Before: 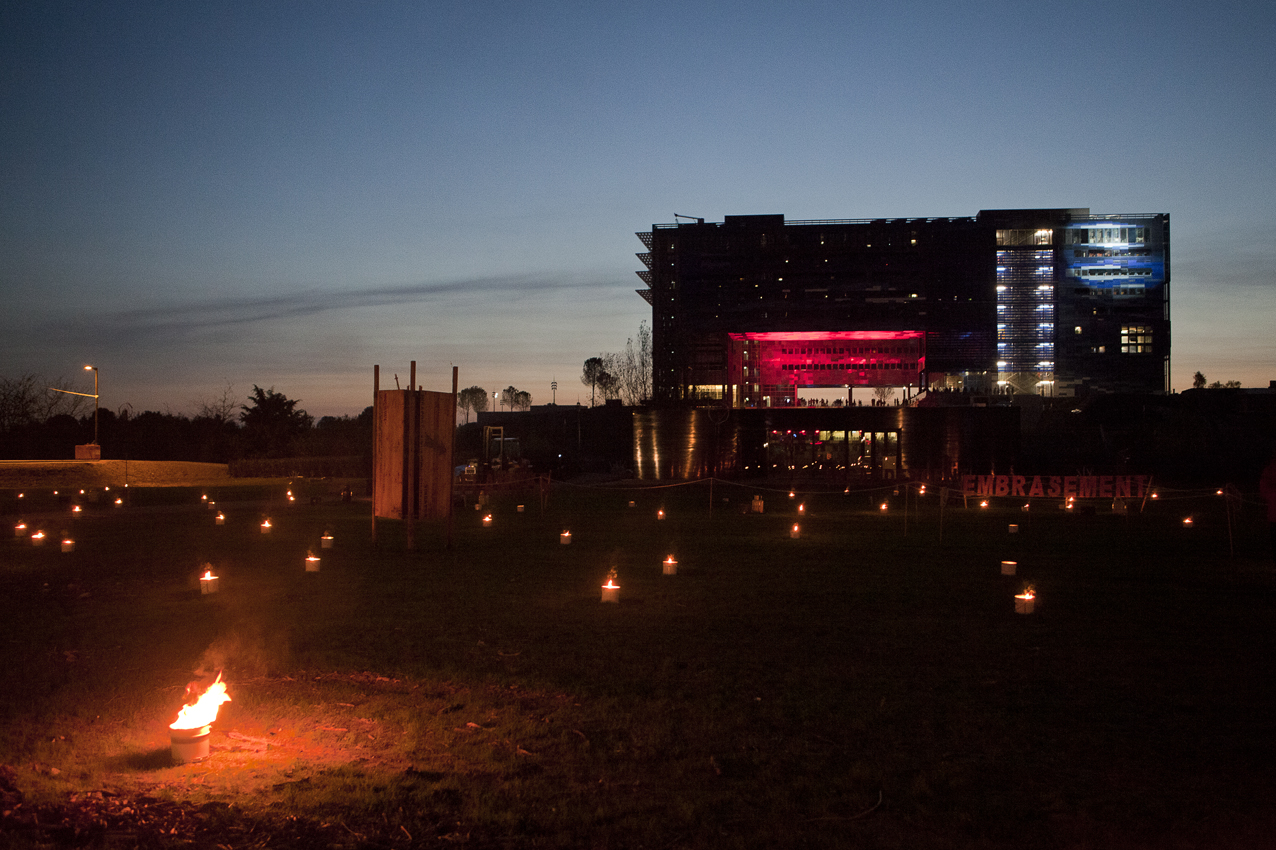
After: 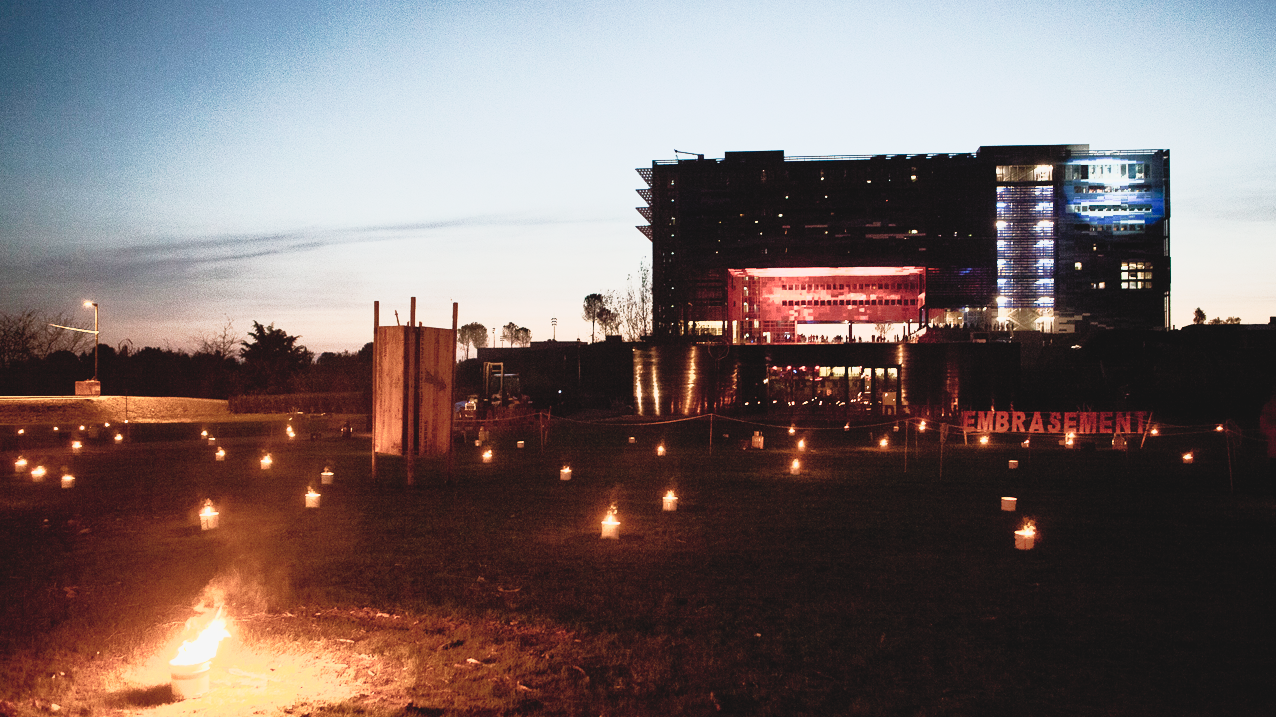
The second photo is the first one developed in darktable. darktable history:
crop: top 7.583%, bottom 7.956%
contrast brightness saturation: contrast 0.569, brightness 0.577, saturation -0.326
shadows and highlights: on, module defaults
exposure: black level correction 0, exposure 0.499 EV, compensate highlight preservation false
tone equalizer: on, module defaults
tone curve: curves: ch0 [(0.003, 0.032) (0.037, 0.037) (0.149, 0.117) (0.297, 0.318) (0.41, 0.48) (0.541, 0.649) (0.722, 0.857) (0.875, 0.946) (1, 0.98)]; ch1 [(0, 0) (0.305, 0.325) (0.453, 0.437) (0.482, 0.474) (0.501, 0.498) (0.506, 0.503) (0.559, 0.576) (0.6, 0.635) (0.656, 0.707) (1, 1)]; ch2 [(0, 0) (0.323, 0.277) (0.408, 0.399) (0.45, 0.48) (0.499, 0.502) (0.515, 0.532) (0.573, 0.602) (0.653, 0.675) (0.75, 0.756) (1, 1)], preserve colors none
velvia: strength 24.47%
